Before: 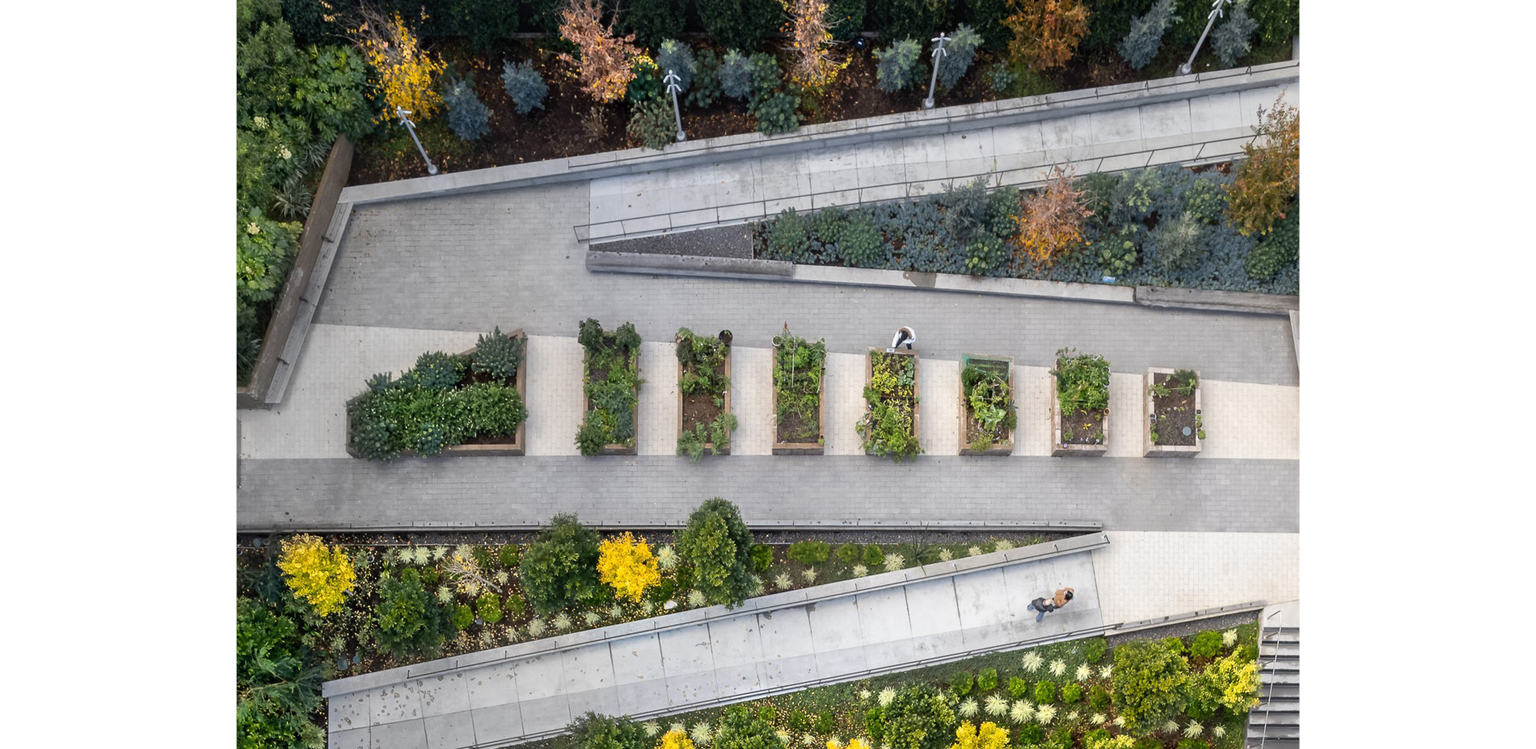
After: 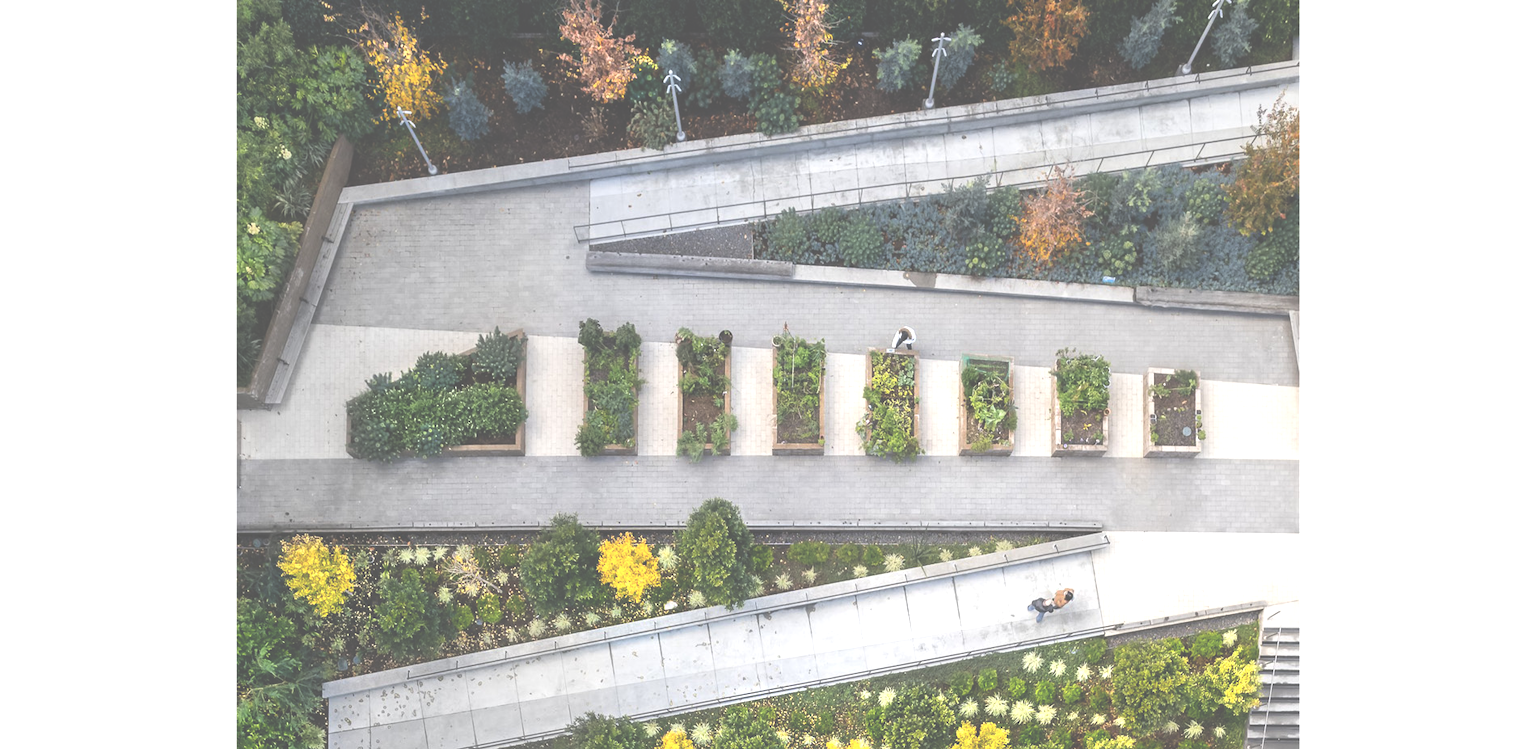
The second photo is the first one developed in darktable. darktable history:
exposure: black level correction -0.07, exposure 0.502 EV, compensate exposure bias true, compensate highlight preservation false
